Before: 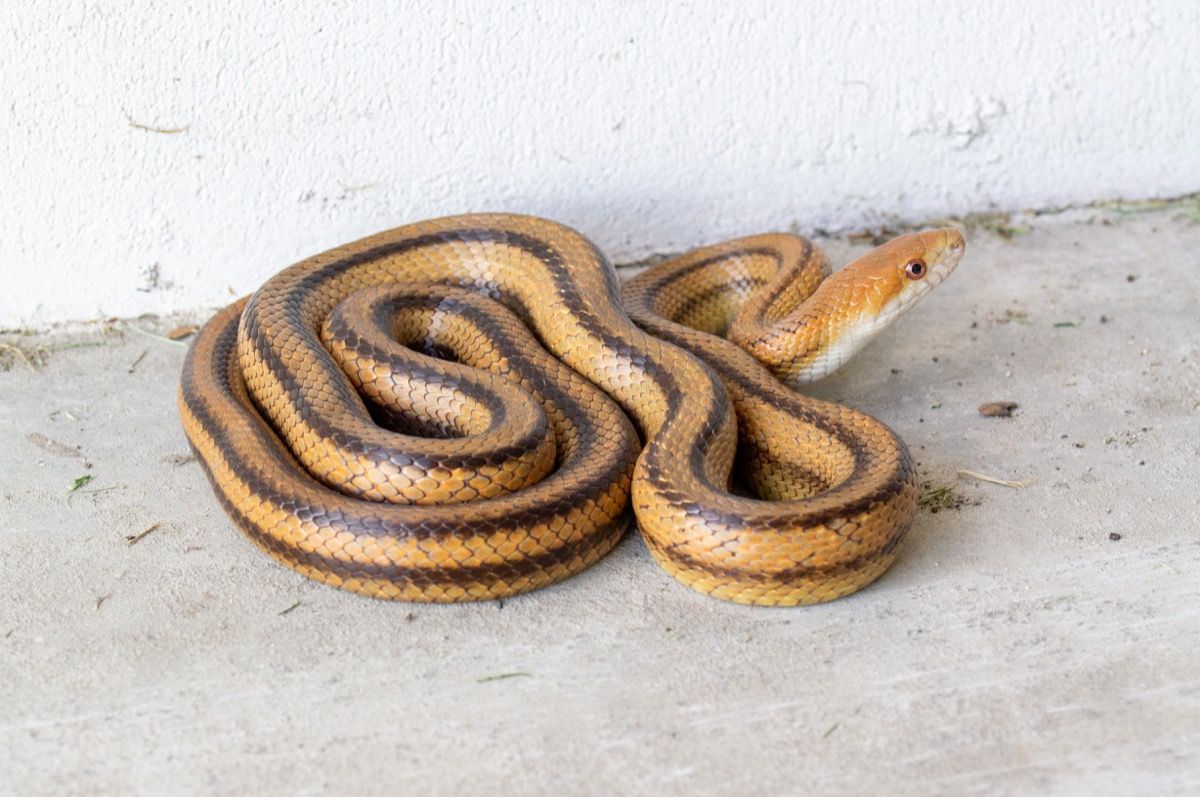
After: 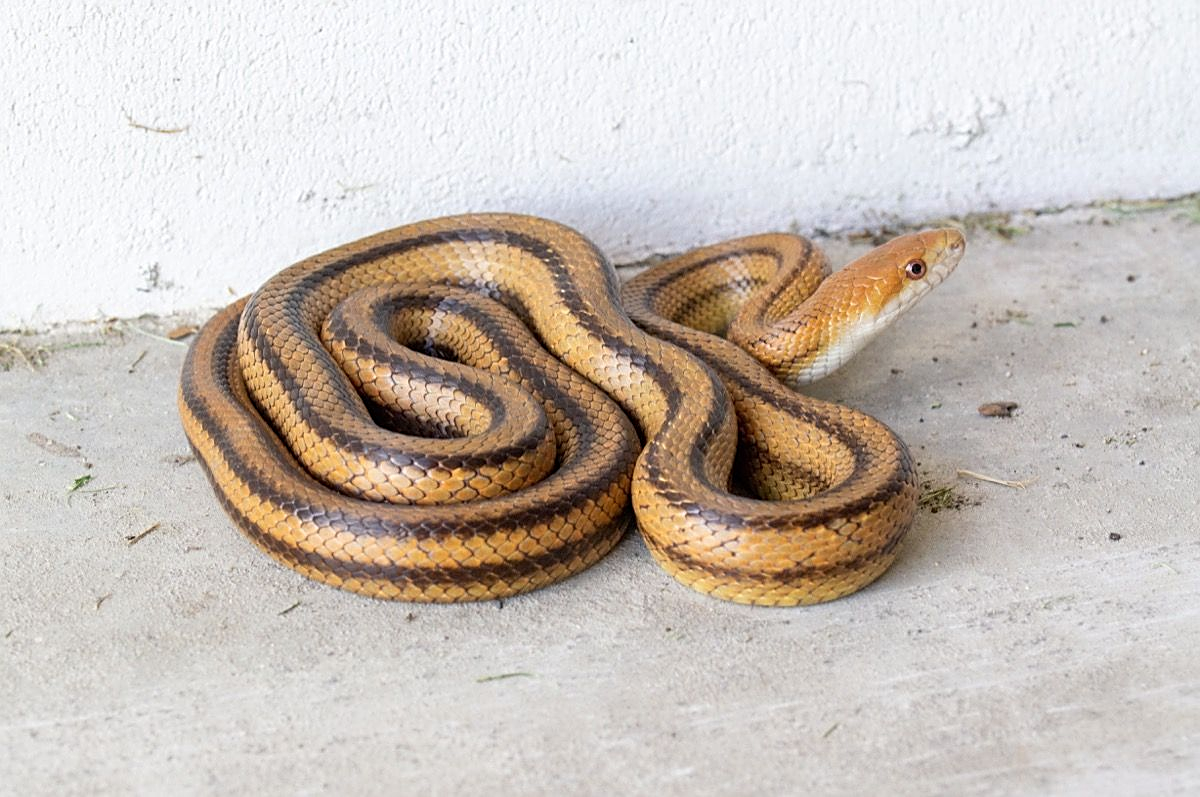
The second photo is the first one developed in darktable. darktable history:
sharpen: on, module defaults
color zones: curves: ch0 [(0.068, 0.464) (0.25, 0.5) (0.48, 0.508) (0.75, 0.536) (0.886, 0.476) (0.967, 0.456)]; ch1 [(0.066, 0.456) (0.25, 0.5) (0.616, 0.508) (0.746, 0.56) (0.934, 0.444)]
